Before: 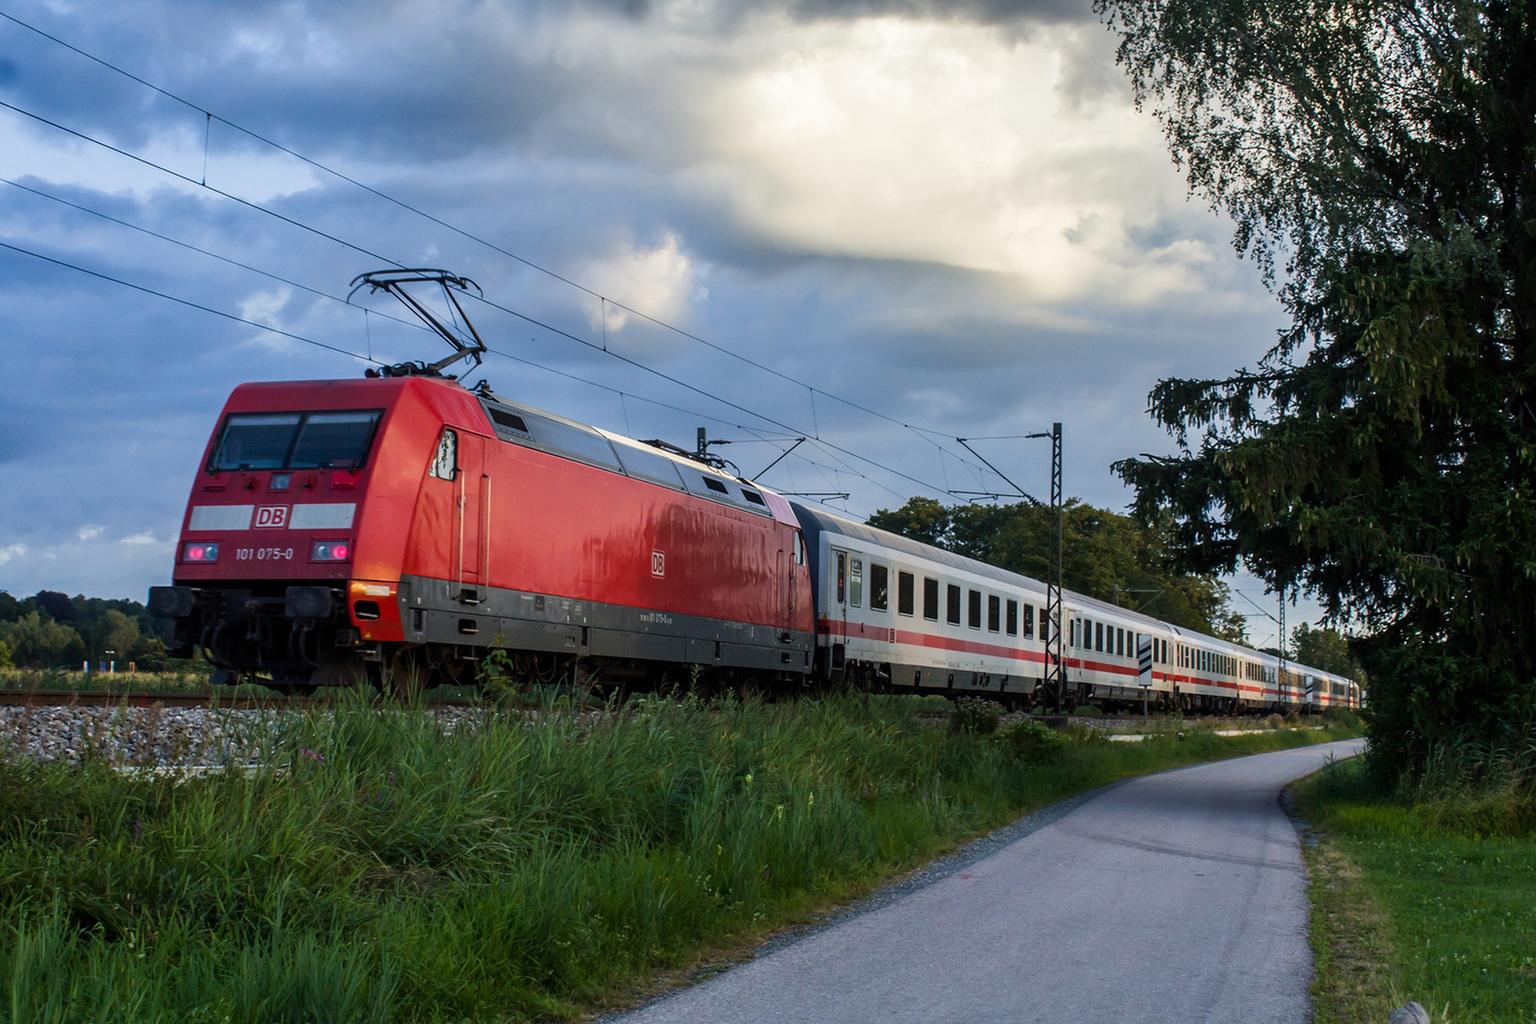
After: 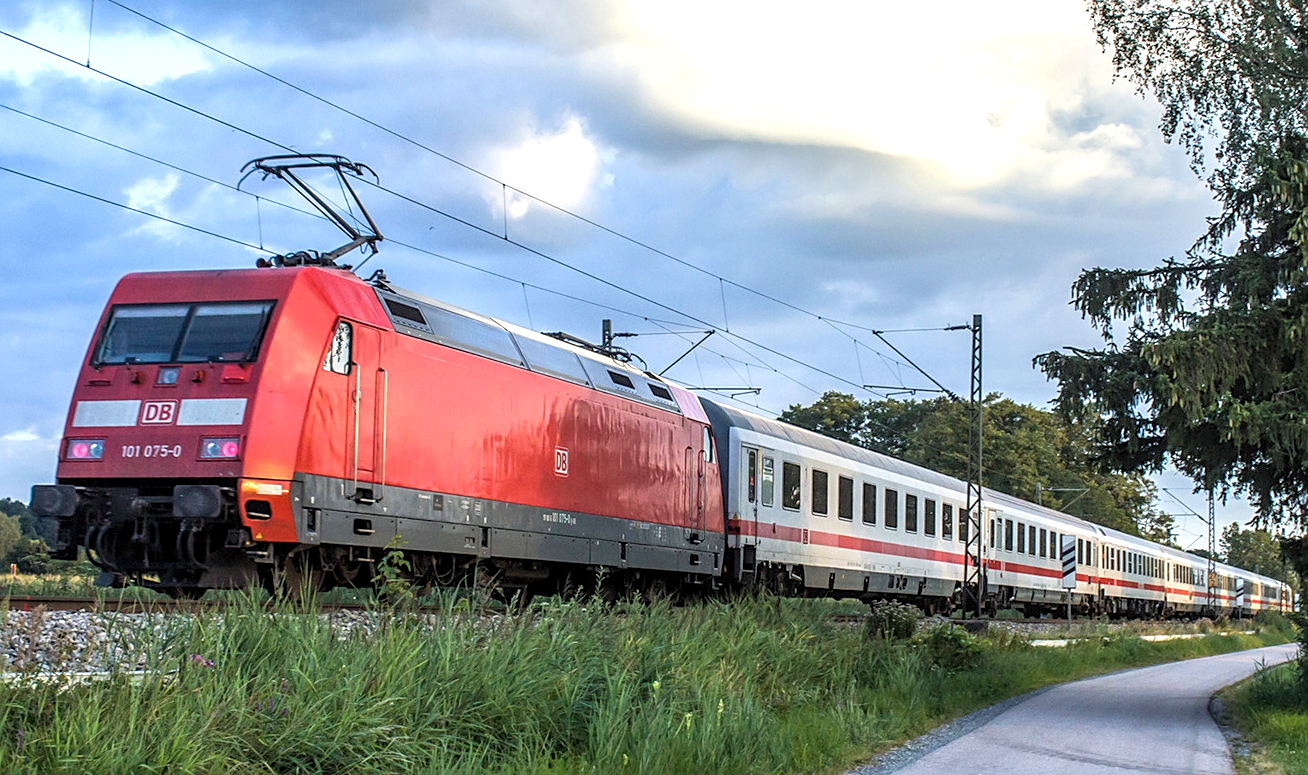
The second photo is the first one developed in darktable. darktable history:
local contrast: detail 130%
sharpen: on, module defaults
crop: left 7.78%, top 11.829%, right 10.423%, bottom 15.466%
contrast brightness saturation: brightness 0.153
exposure: black level correction 0, exposure 0.702 EV, compensate highlight preservation false
